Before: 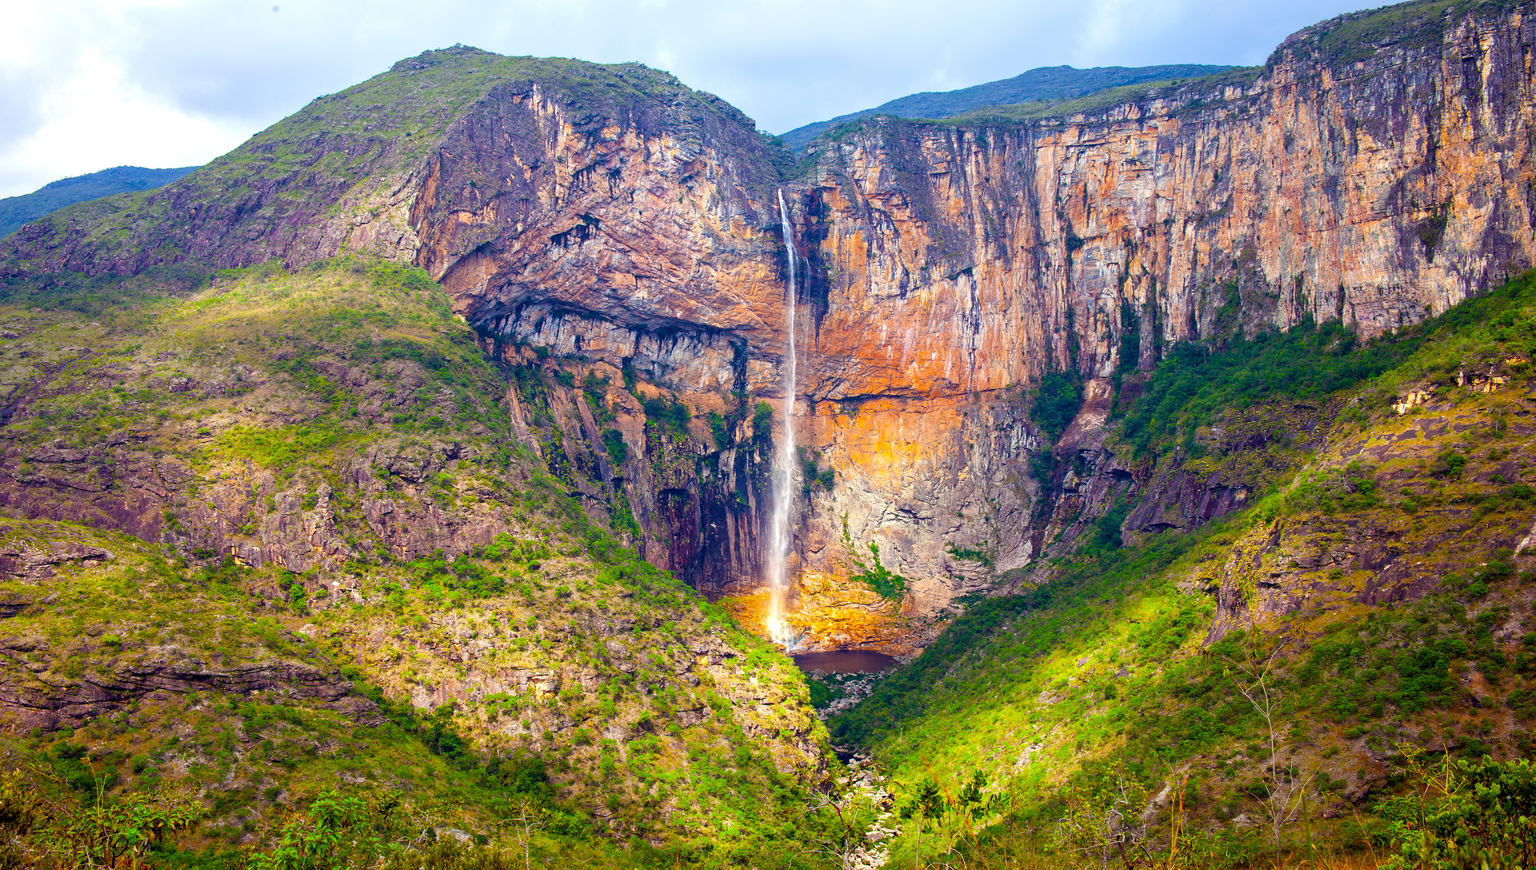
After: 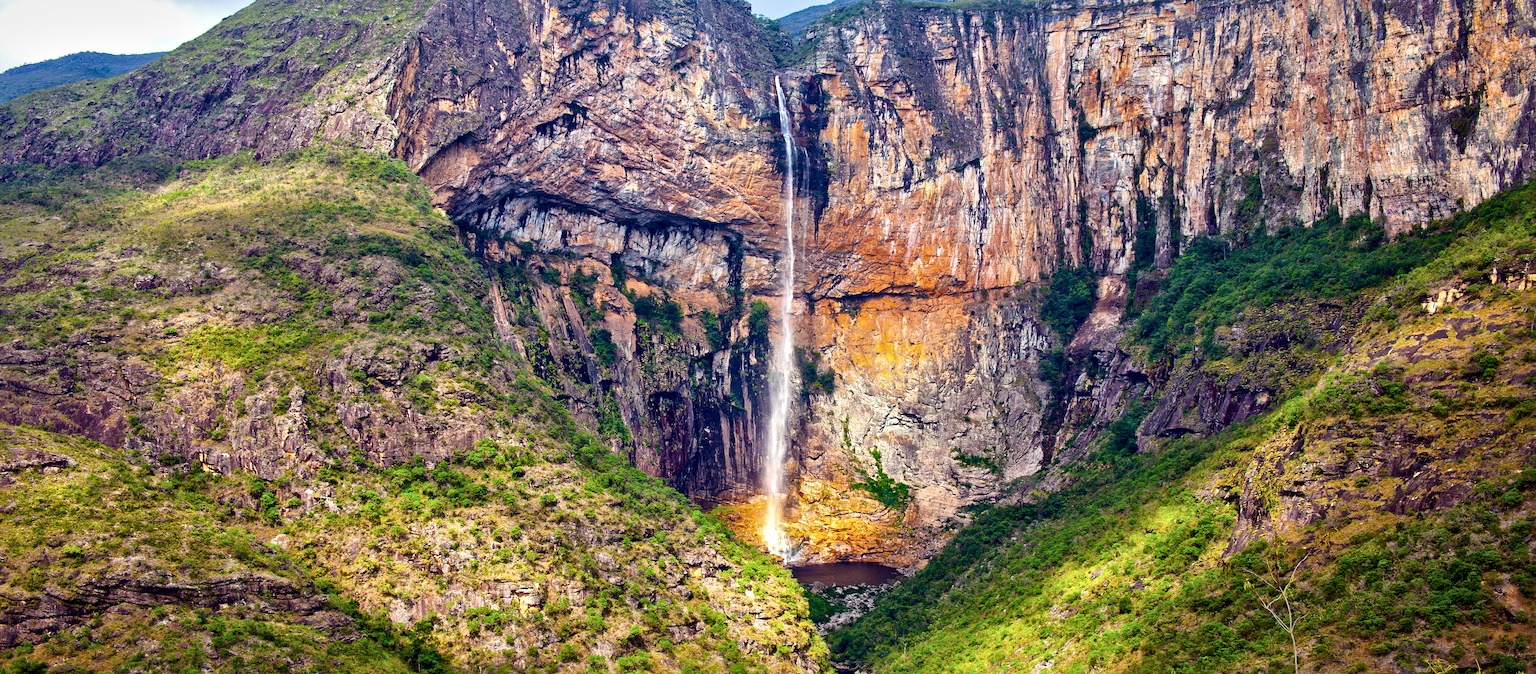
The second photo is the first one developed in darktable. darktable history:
crop and rotate: left 2.764%, top 13.485%, right 2.288%, bottom 12.899%
exposure: exposure -0.211 EV, compensate highlight preservation false
local contrast: mode bilateral grid, contrast 69, coarseness 76, detail 180%, midtone range 0.2
contrast brightness saturation: saturation -0.067
